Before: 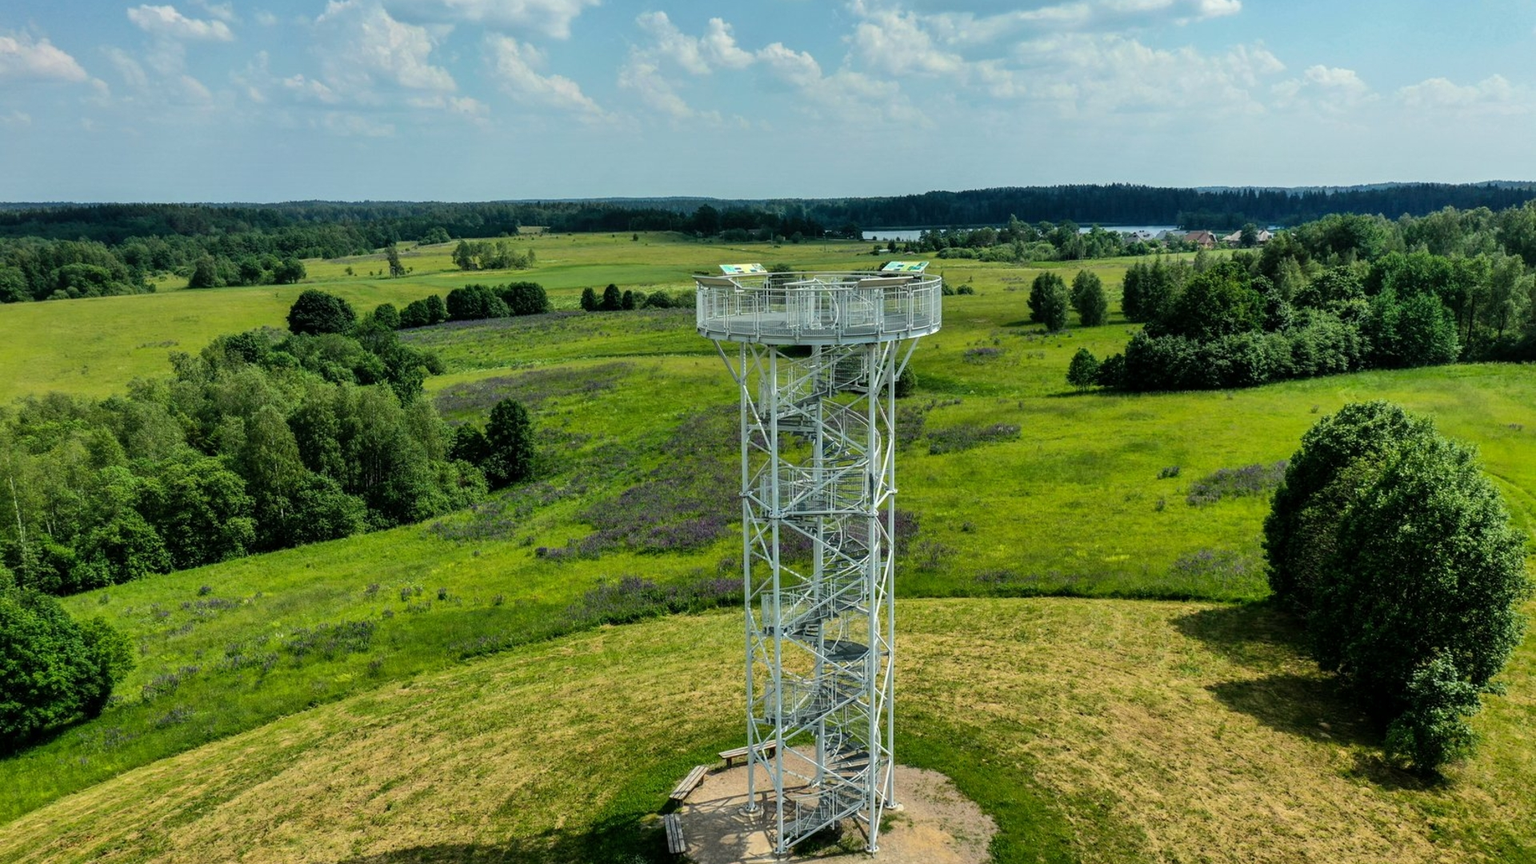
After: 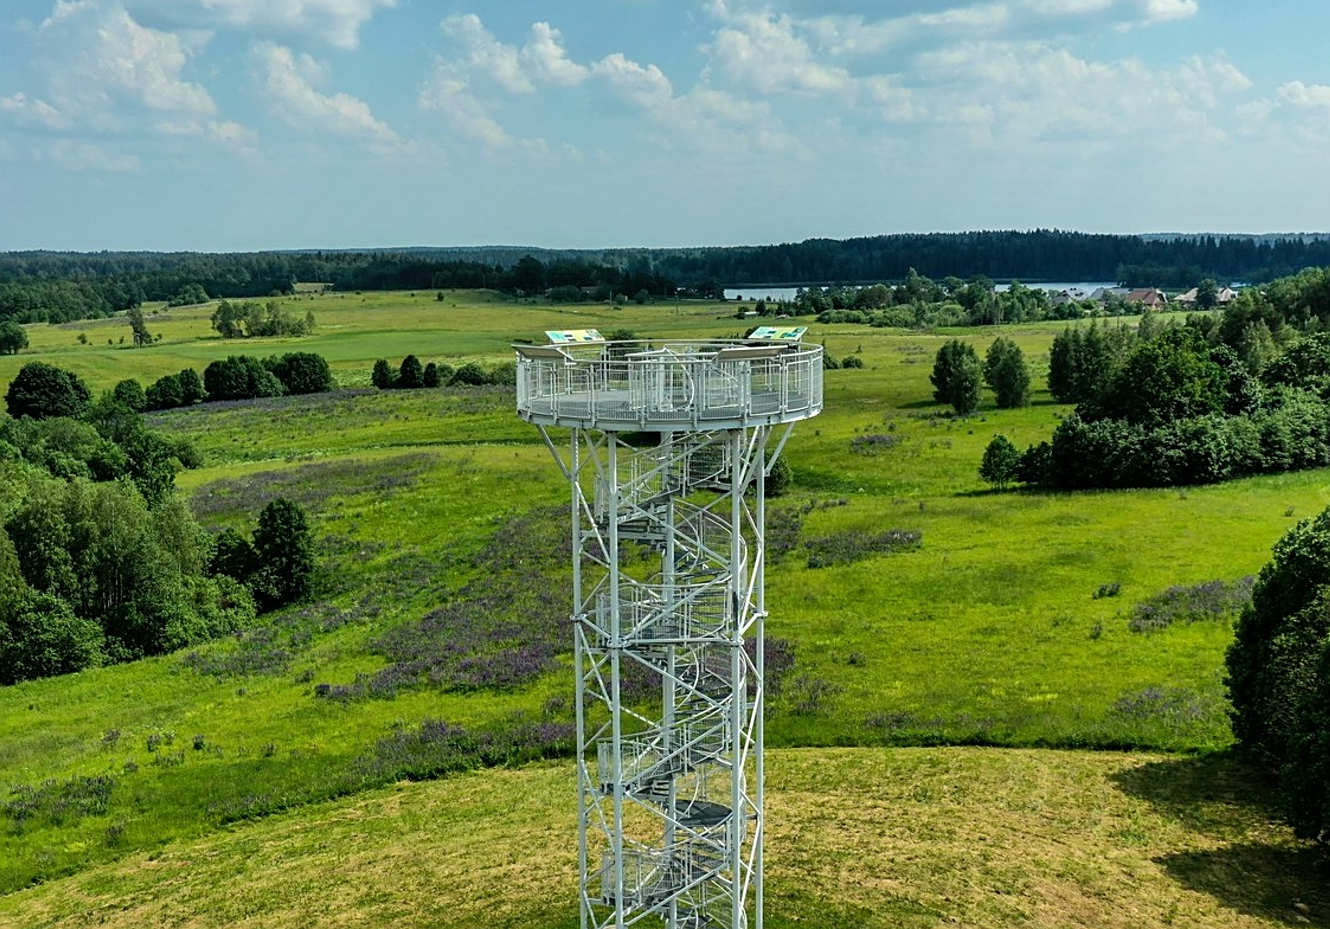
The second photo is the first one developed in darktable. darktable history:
sharpen: on, module defaults
crop: left 18.479%, right 12.2%, bottom 13.971%
